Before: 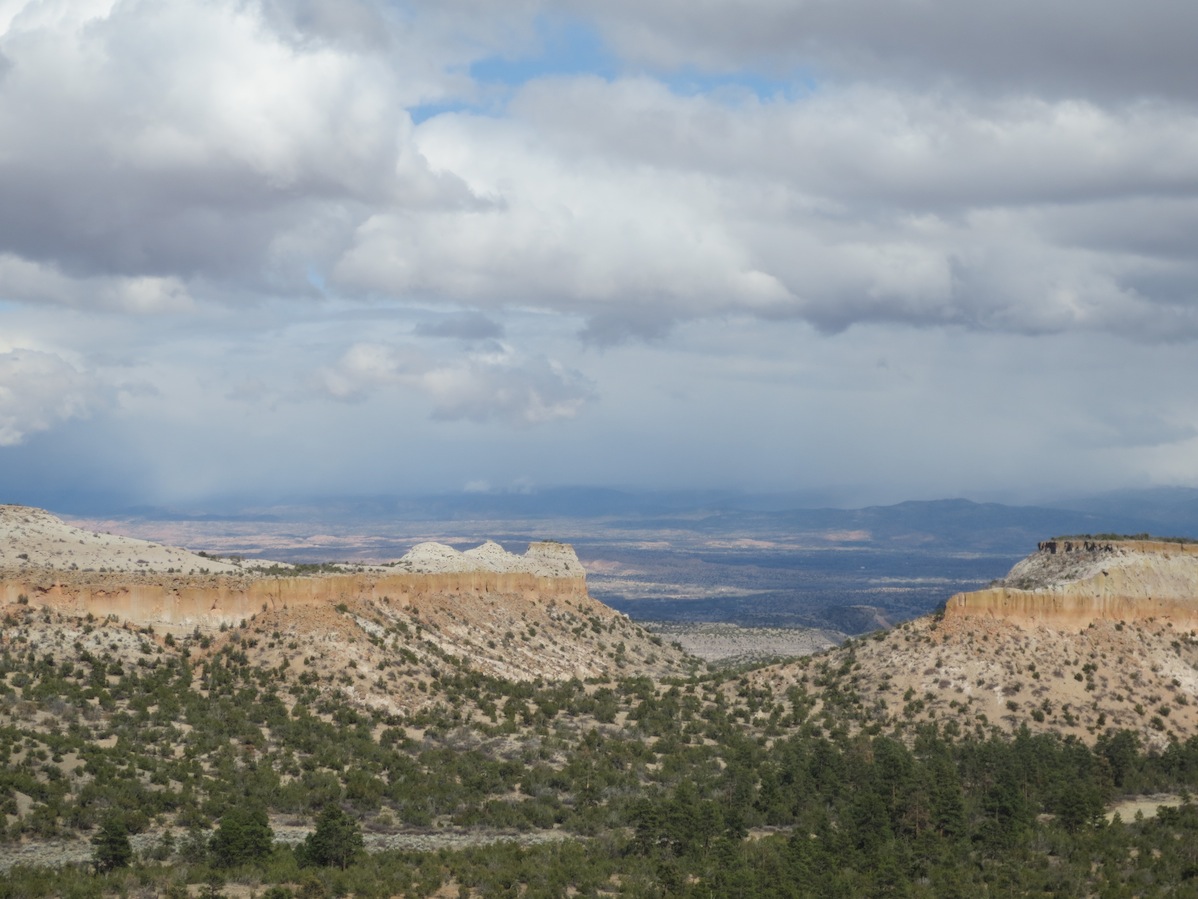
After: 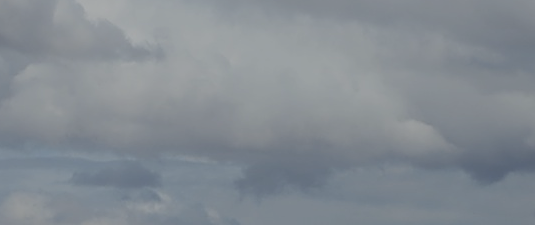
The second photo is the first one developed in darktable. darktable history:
exposure: exposure -1 EV, compensate highlight preservation false
crop: left 28.64%, top 16.832%, right 26.637%, bottom 58.055%
sharpen: on, module defaults
